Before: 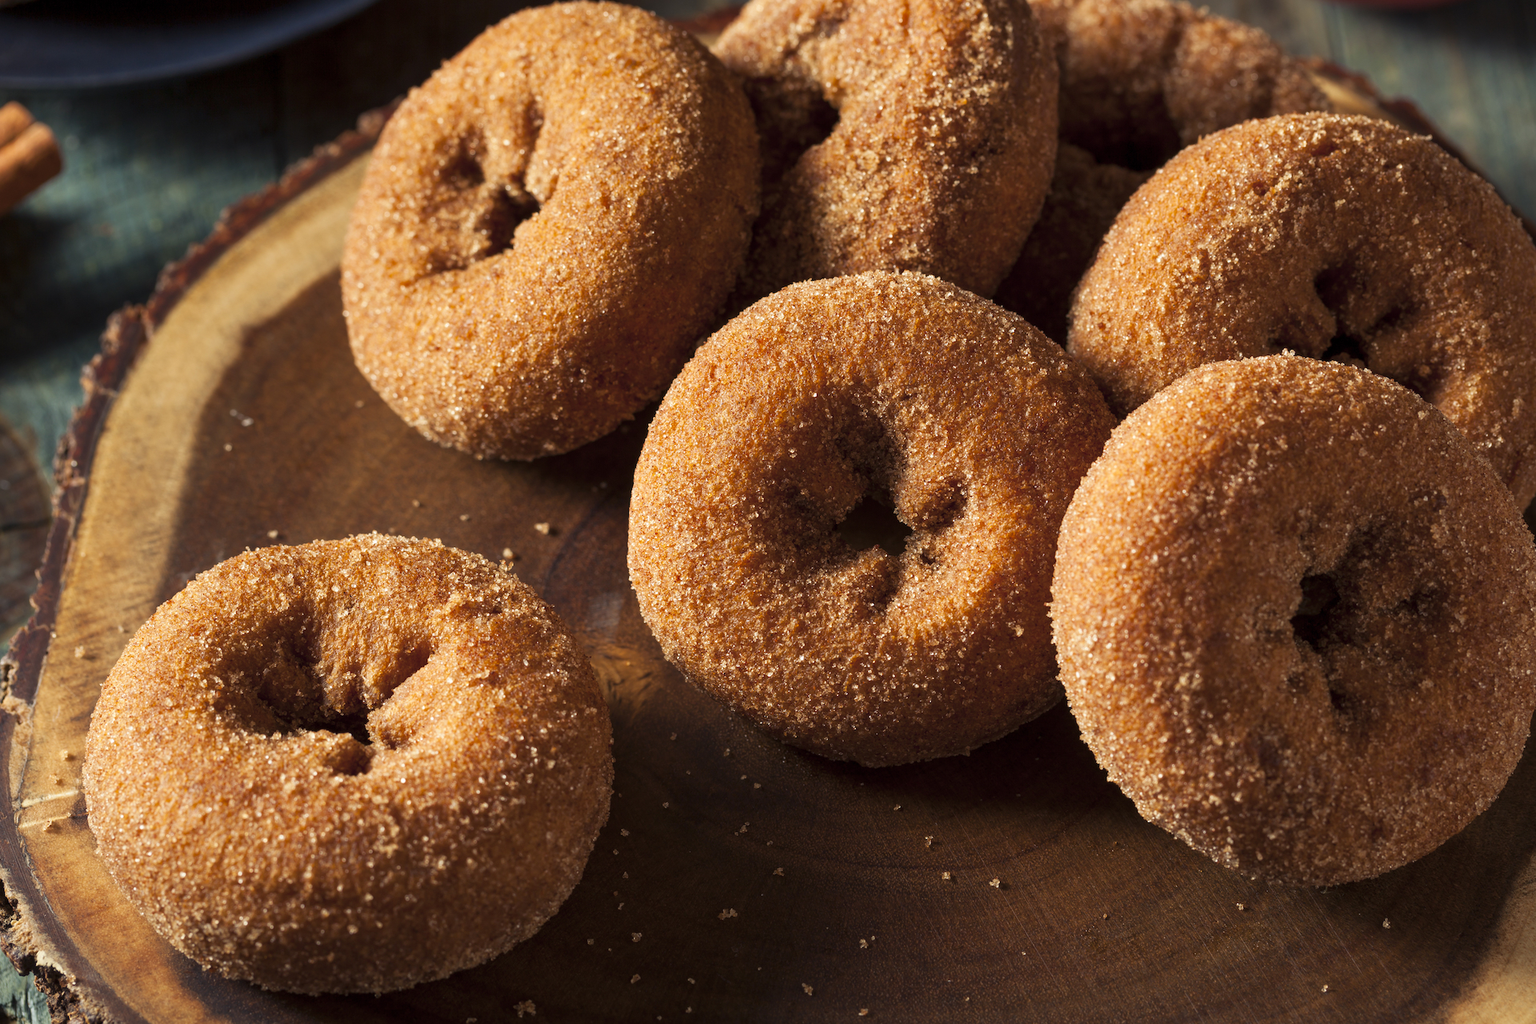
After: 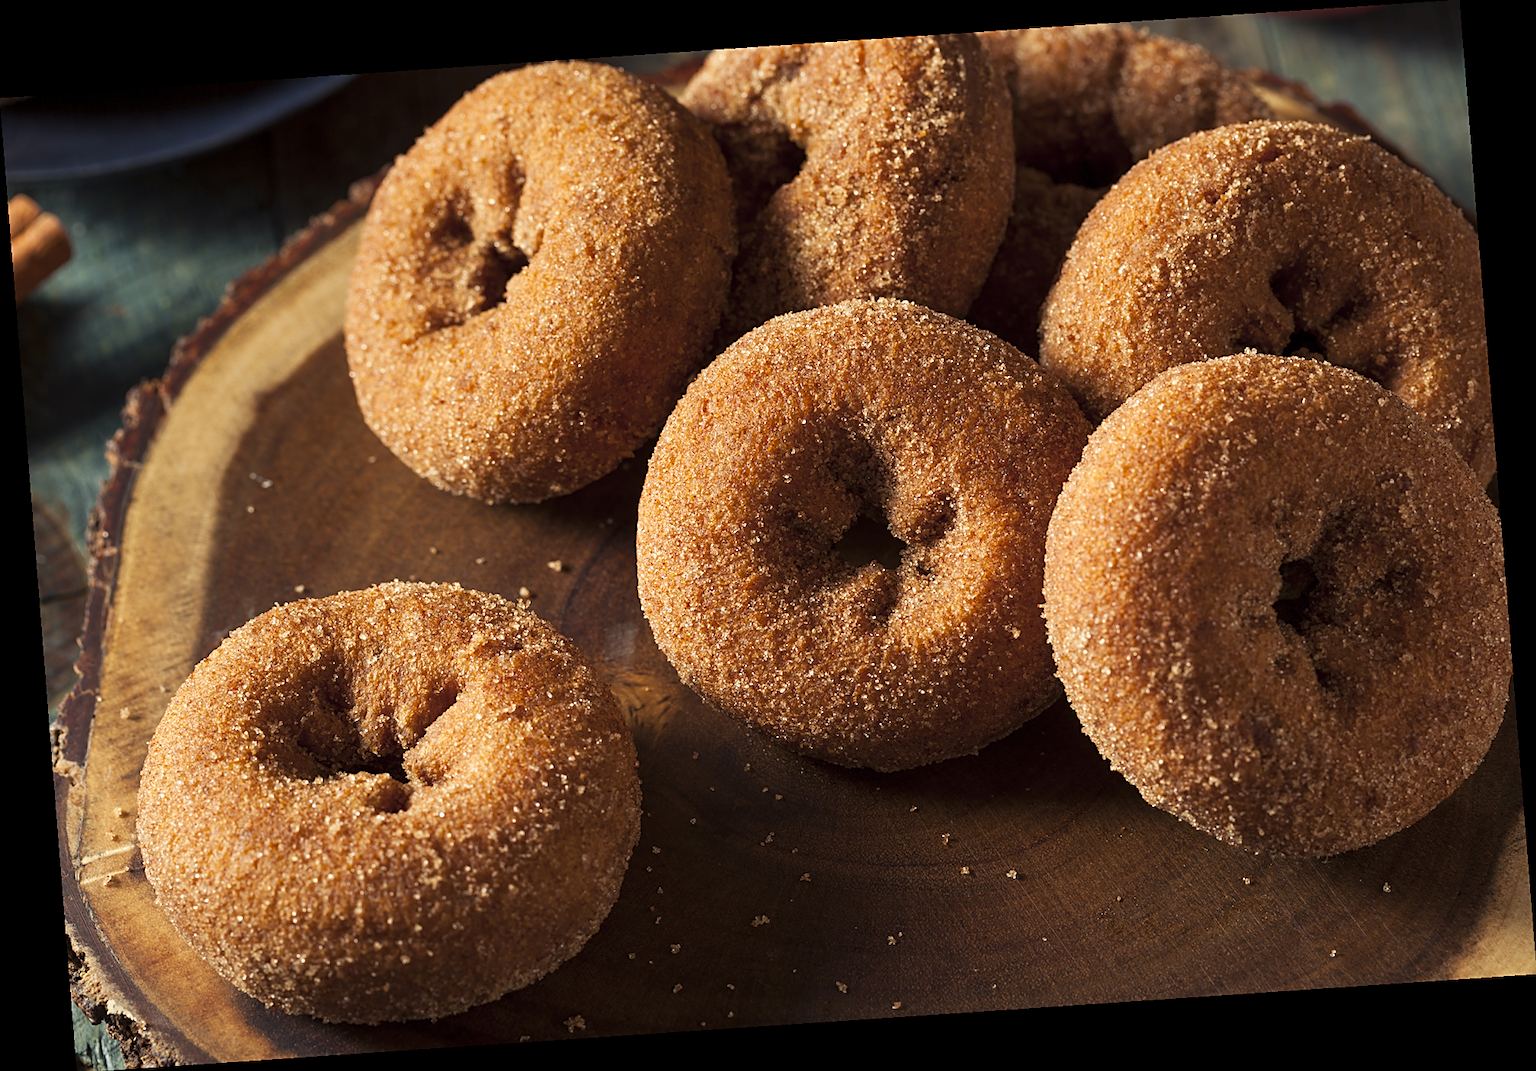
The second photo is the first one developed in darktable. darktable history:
rotate and perspective: rotation -4.2°, shear 0.006, automatic cropping off
sharpen: on, module defaults
